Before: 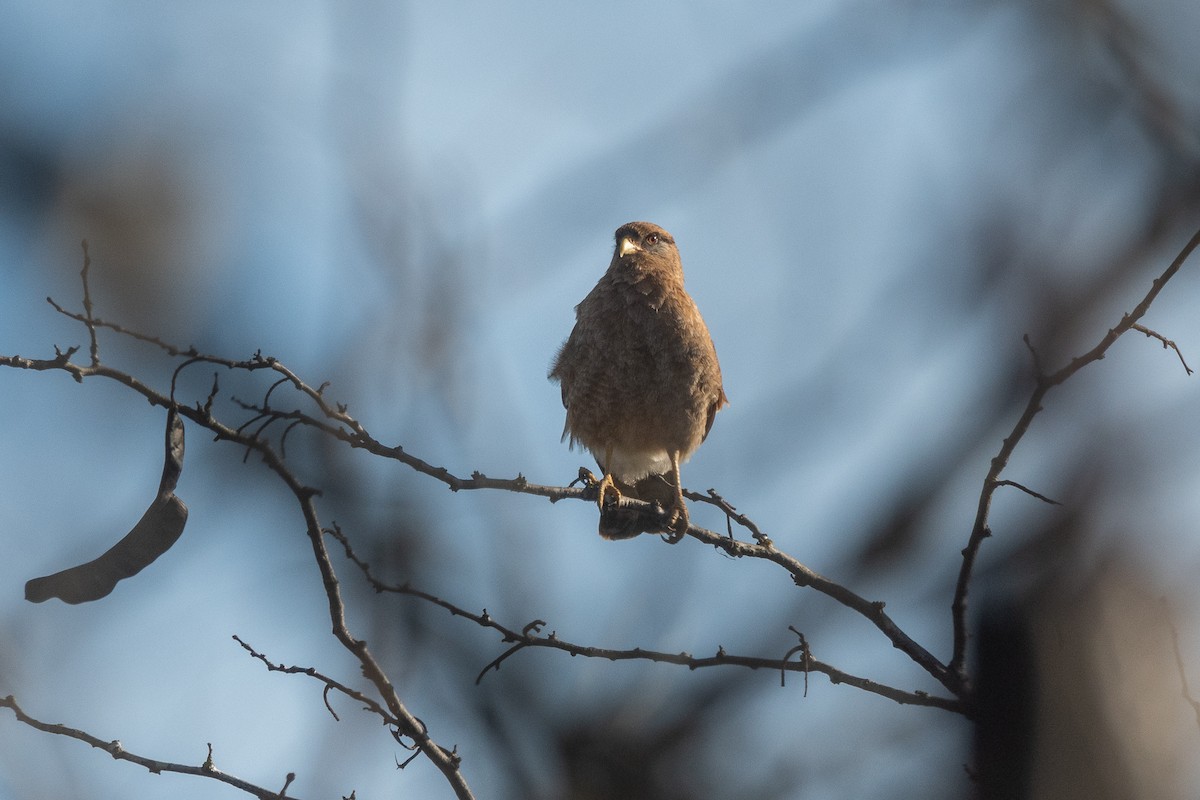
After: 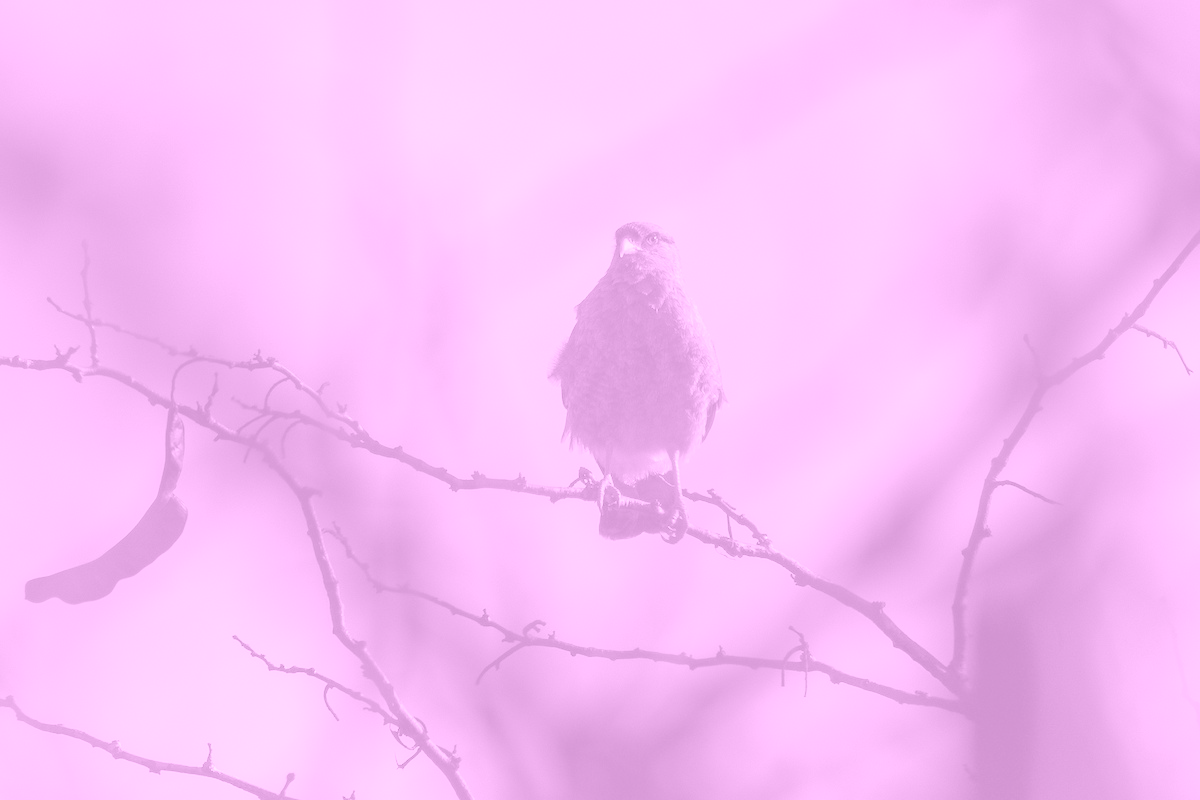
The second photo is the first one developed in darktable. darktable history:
colorize: hue 331.2°, saturation 69%, source mix 30.28%, lightness 69.02%, version 1
white balance: red 1.188, blue 1.11
